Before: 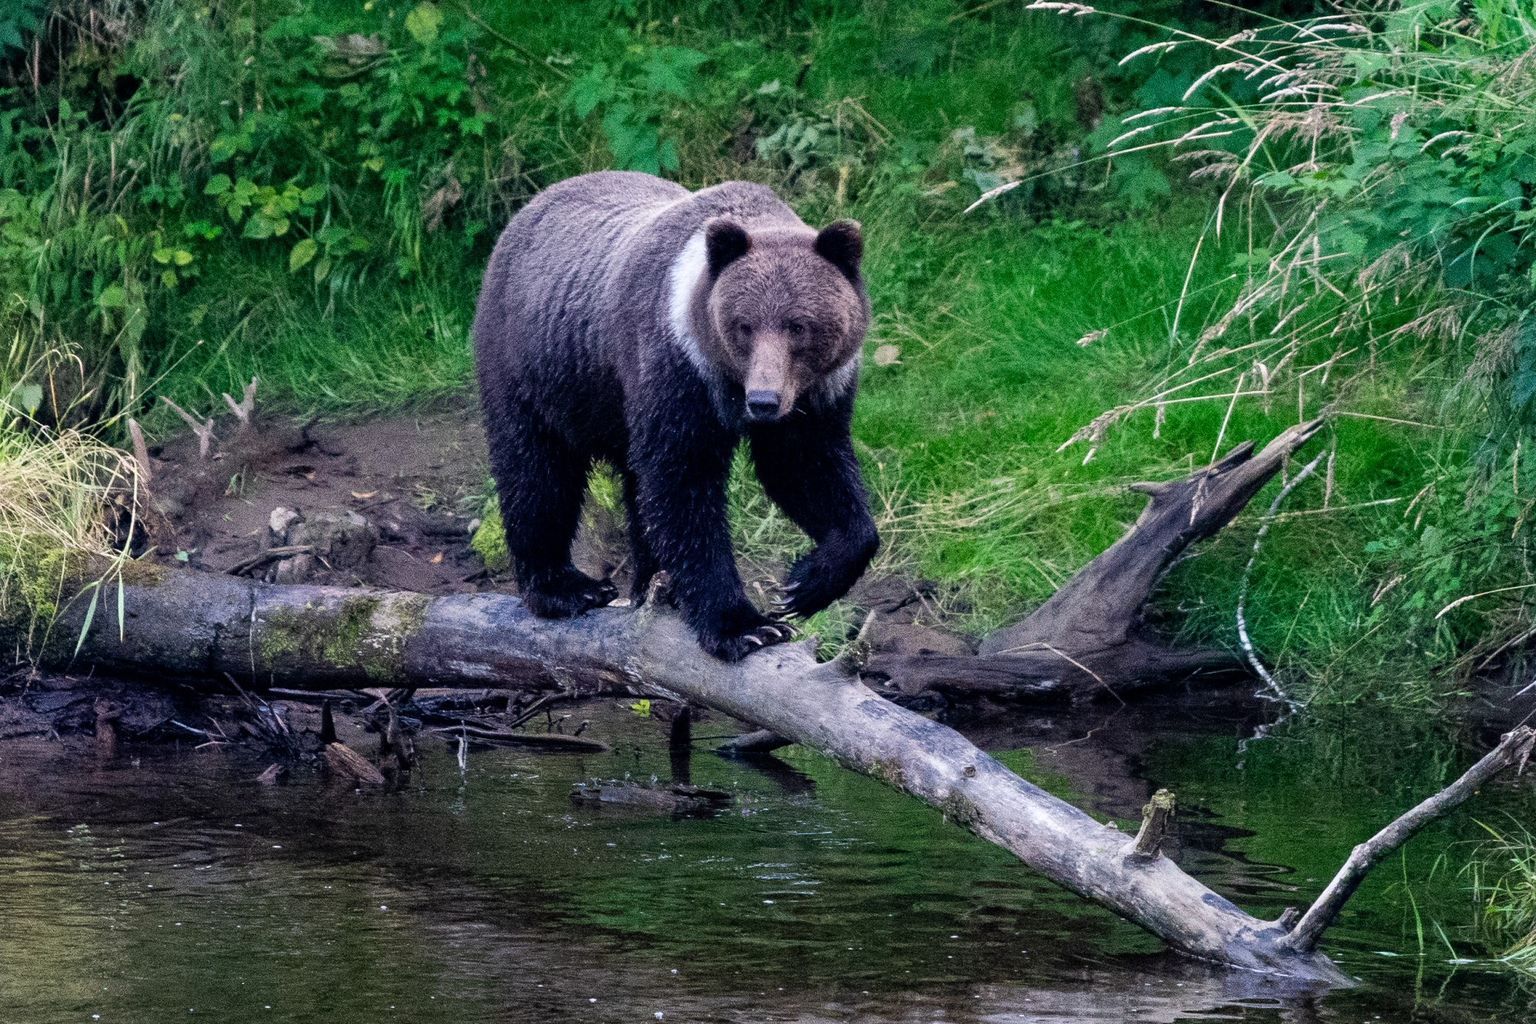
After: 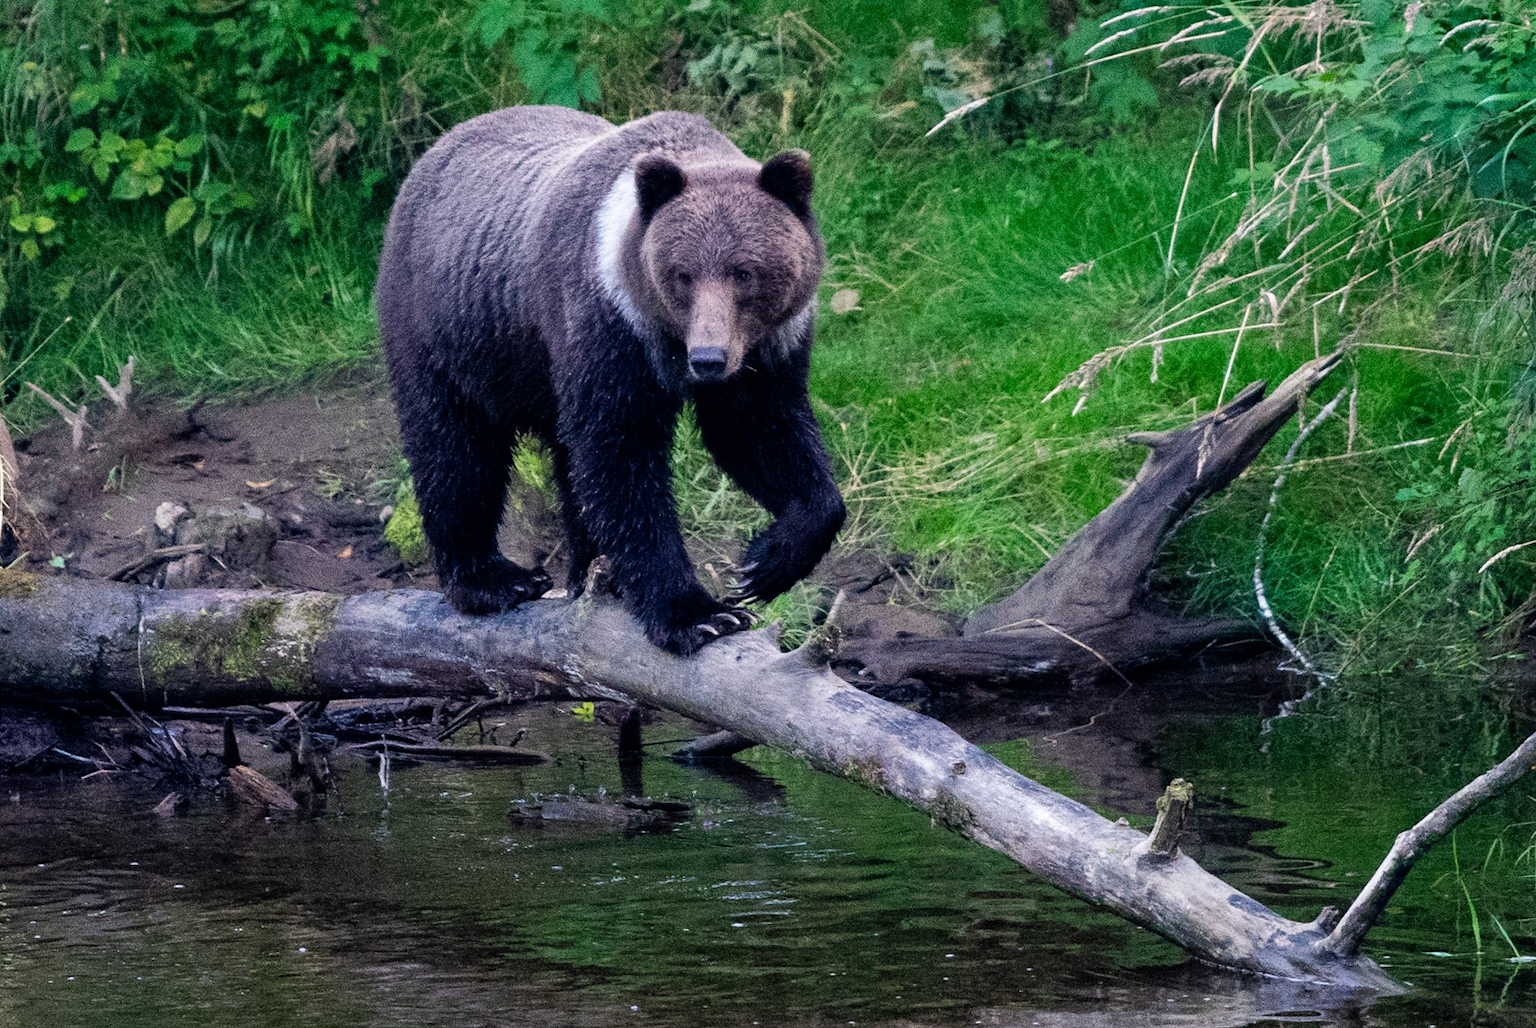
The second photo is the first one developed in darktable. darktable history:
crop and rotate: angle 2.42°, left 6.14%, top 5.675%
